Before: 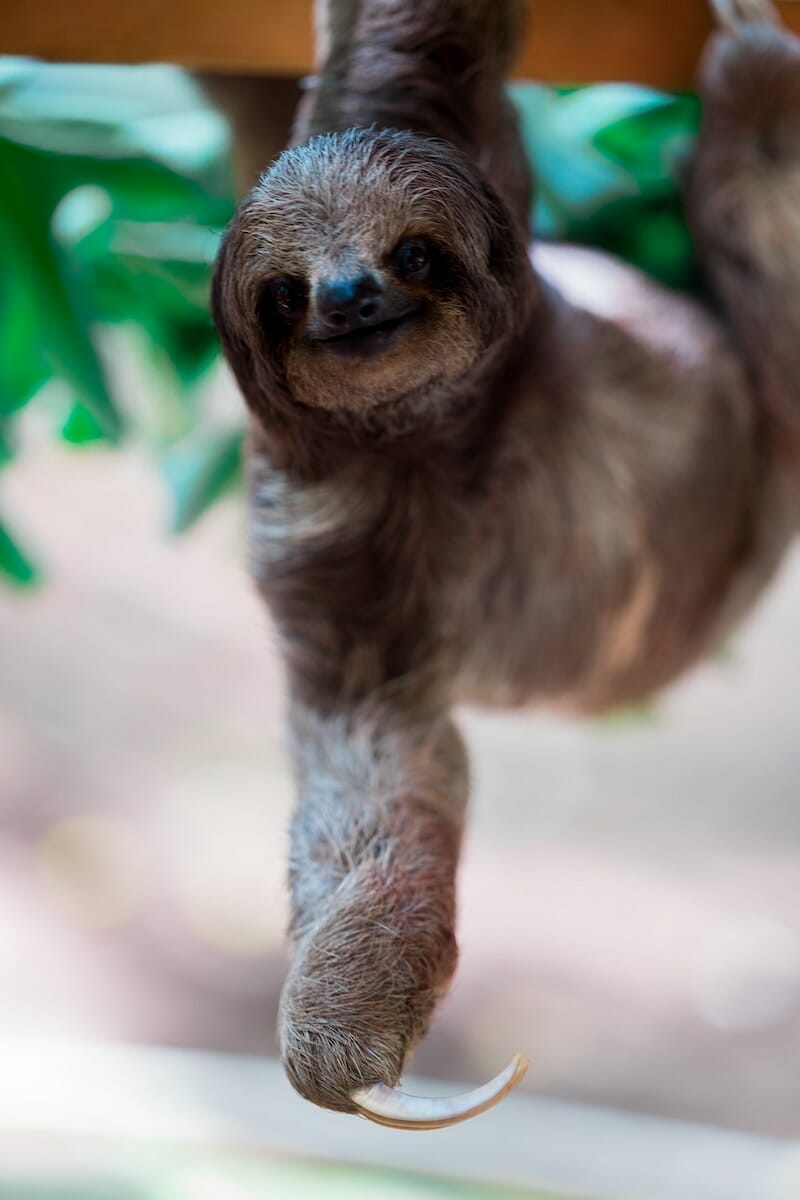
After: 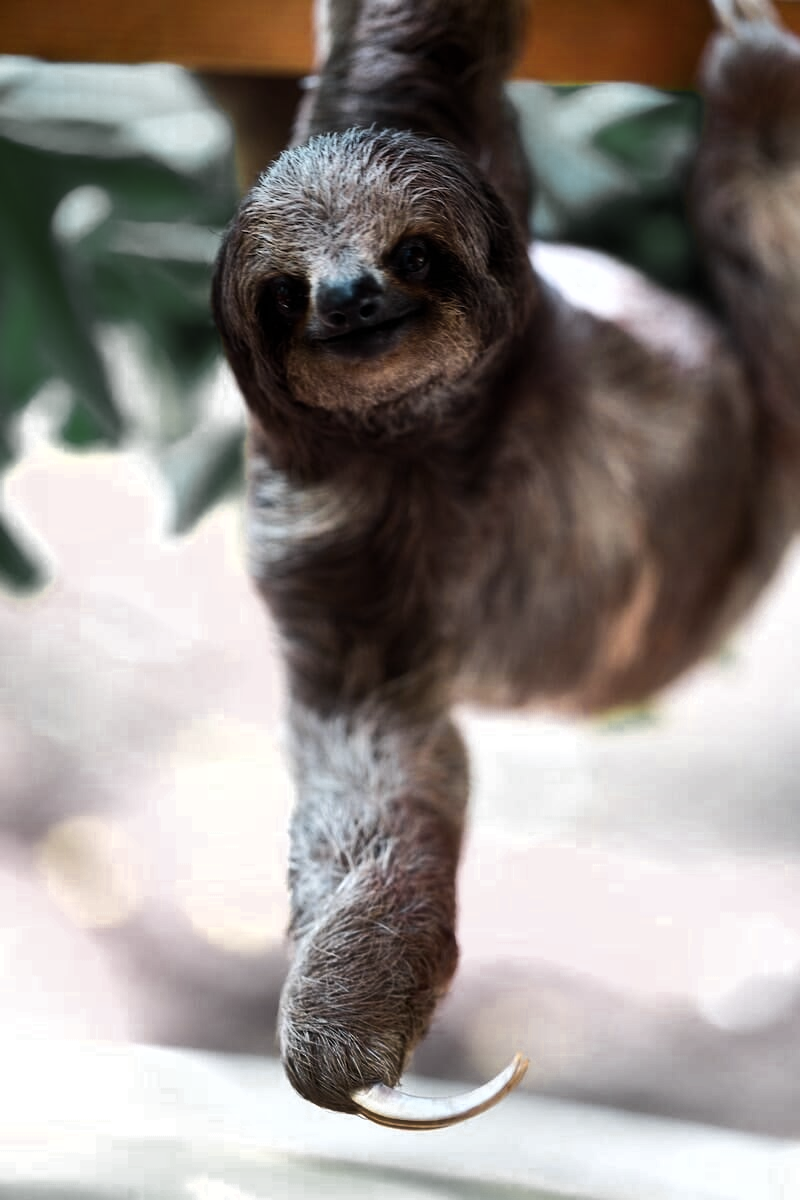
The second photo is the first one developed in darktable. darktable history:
shadows and highlights: highlights color adjustment 0%, low approximation 0.01, soften with gaussian
color zones: curves: ch0 [(0.035, 0.242) (0.25, 0.5) (0.384, 0.214) (0.488, 0.255) (0.75, 0.5)]; ch1 [(0.063, 0.379) (0.25, 0.5) (0.354, 0.201) (0.489, 0.085) (0.729, 0.271)]; ch2 [(0.25, 0.5) (0.38, 0.517) (0.442, 0.51) (0.735, 0.456)]
tone equalizer: -8 EV -0.75 EV, -7 EV -0.7 EV, -6 EV -0.6 EV, -5 EV -0.4 EV, -3 EV 0.4 EV, -2 EV 0.6 EV, -1 EV 0.7 EV, +0 EV 0.75 EV, edges refinement/feathering 500, mask exposure compensation -1.57 EV, preserve details no
